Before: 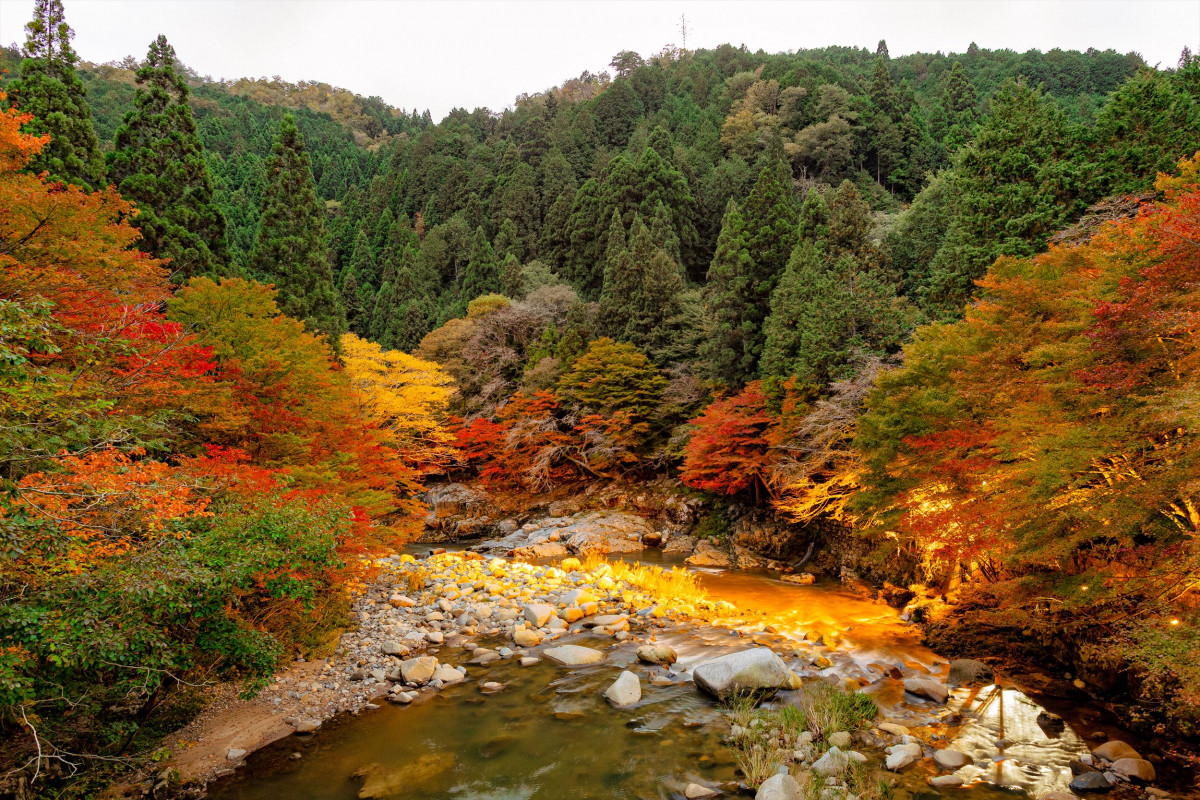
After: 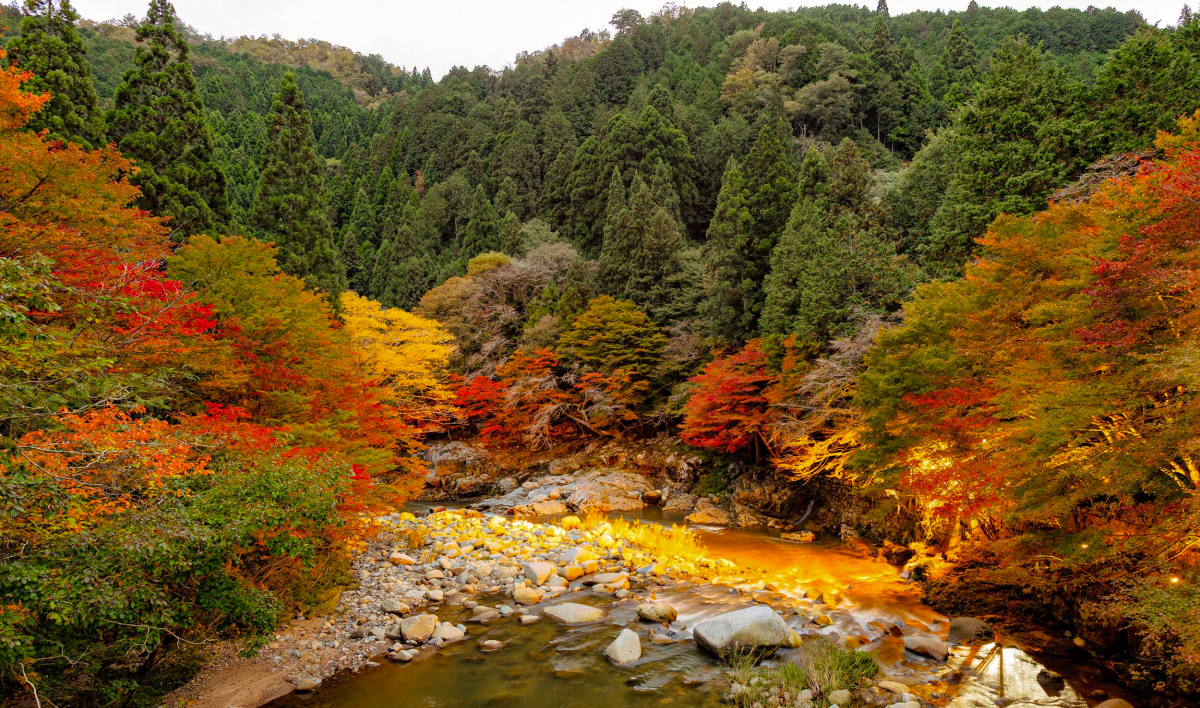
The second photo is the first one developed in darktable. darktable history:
crop and rotate: top 5.449%, bottom 5.933%
color zones: curves: ch0 [(0.254, 0.492) (0.724, 0.62)]; ch1 [(0.25, 0.528) (0.719, 0.796)]; ch2 [(0, 0.472) (0.25, 0.5) (0.73, 0.184)]
